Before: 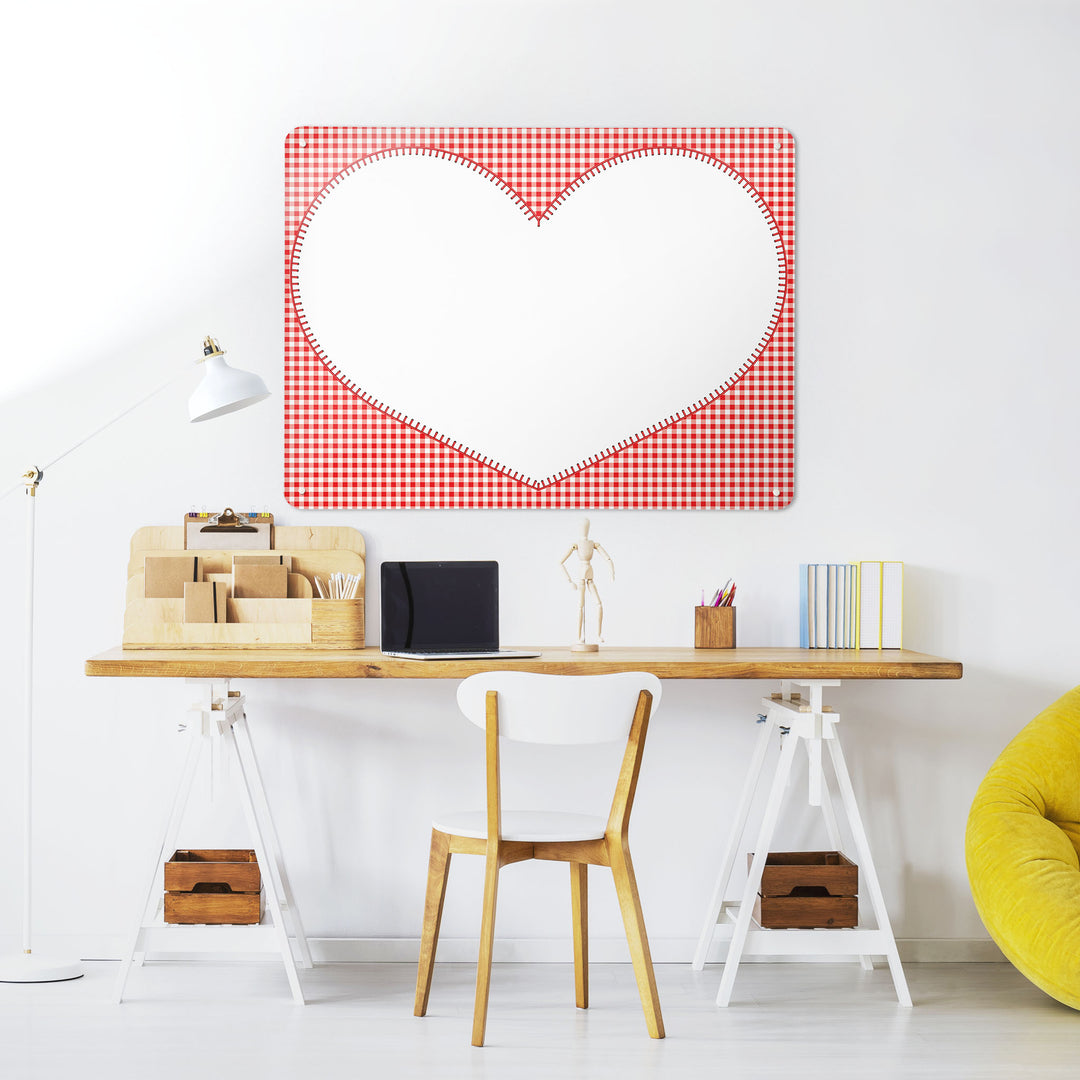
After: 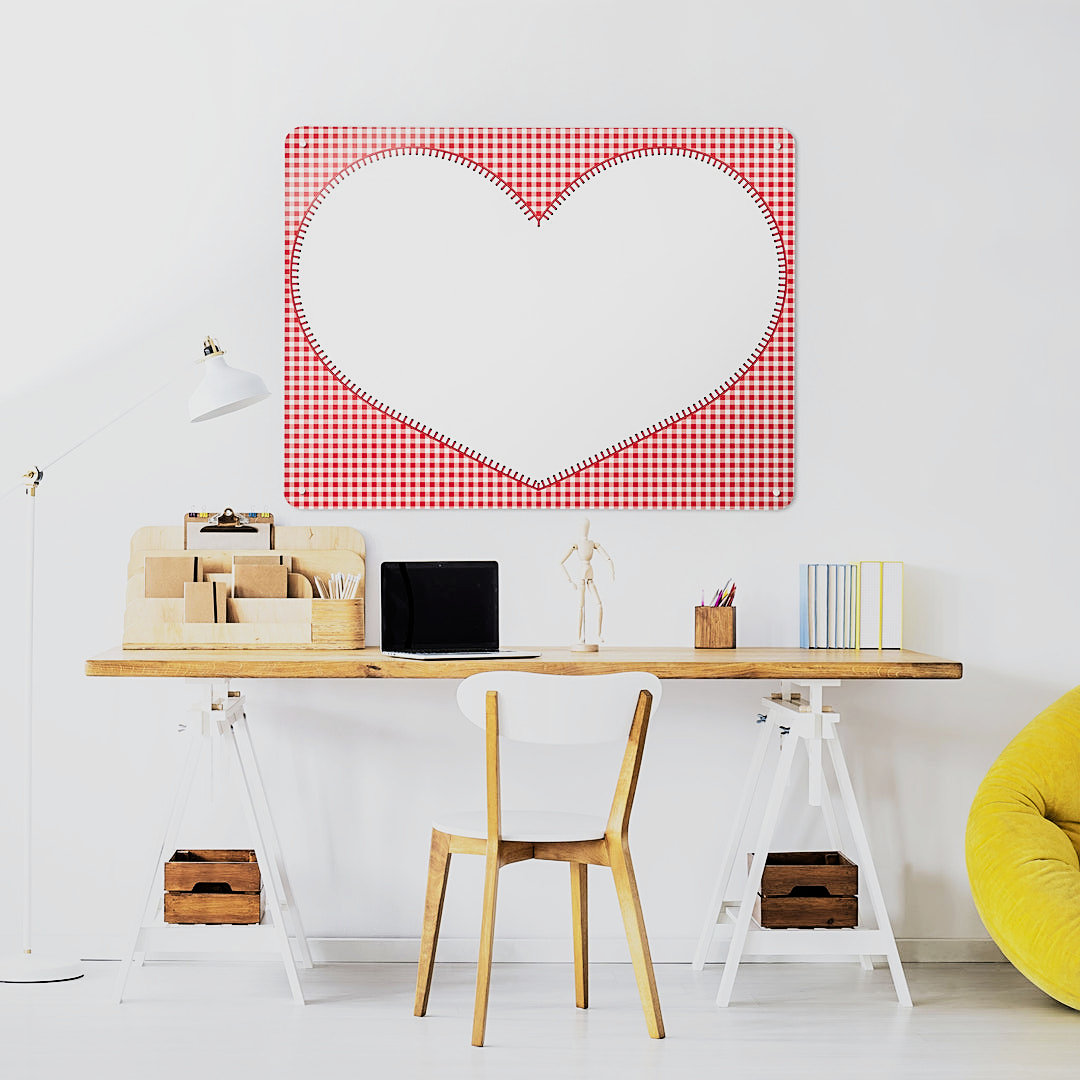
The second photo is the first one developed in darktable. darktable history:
sharpen: on, module defaults
filmic rgb: black relative exposure -5 EV, hardness 2.88, contrast 1.4, highlights saturation mix -30%
